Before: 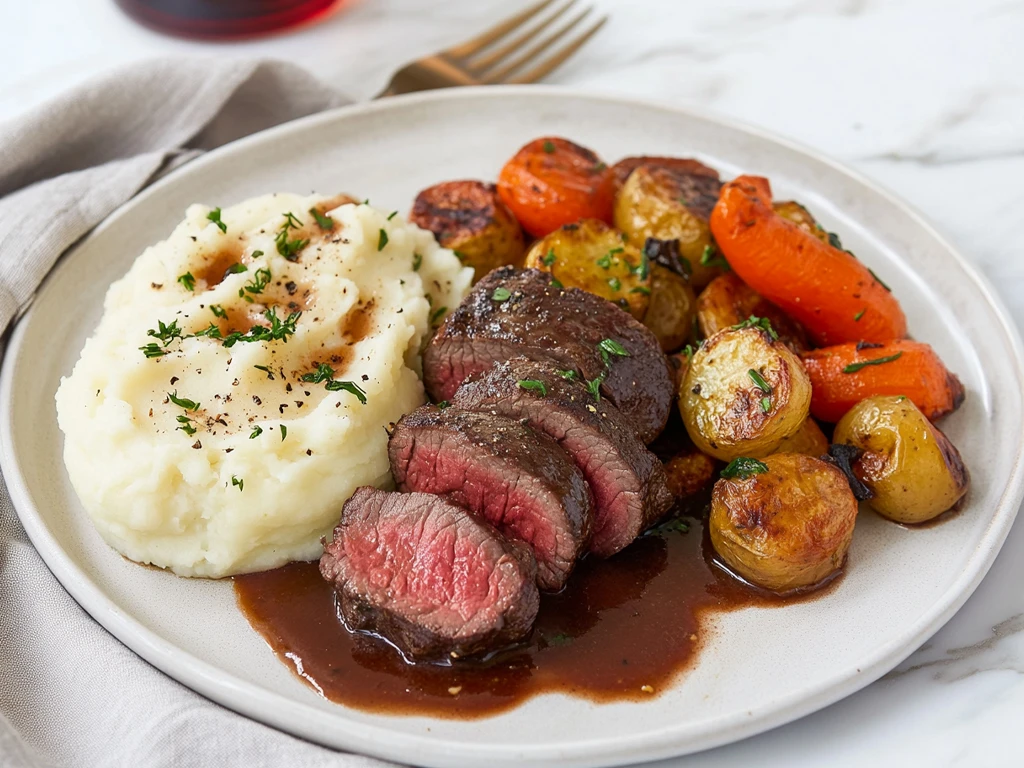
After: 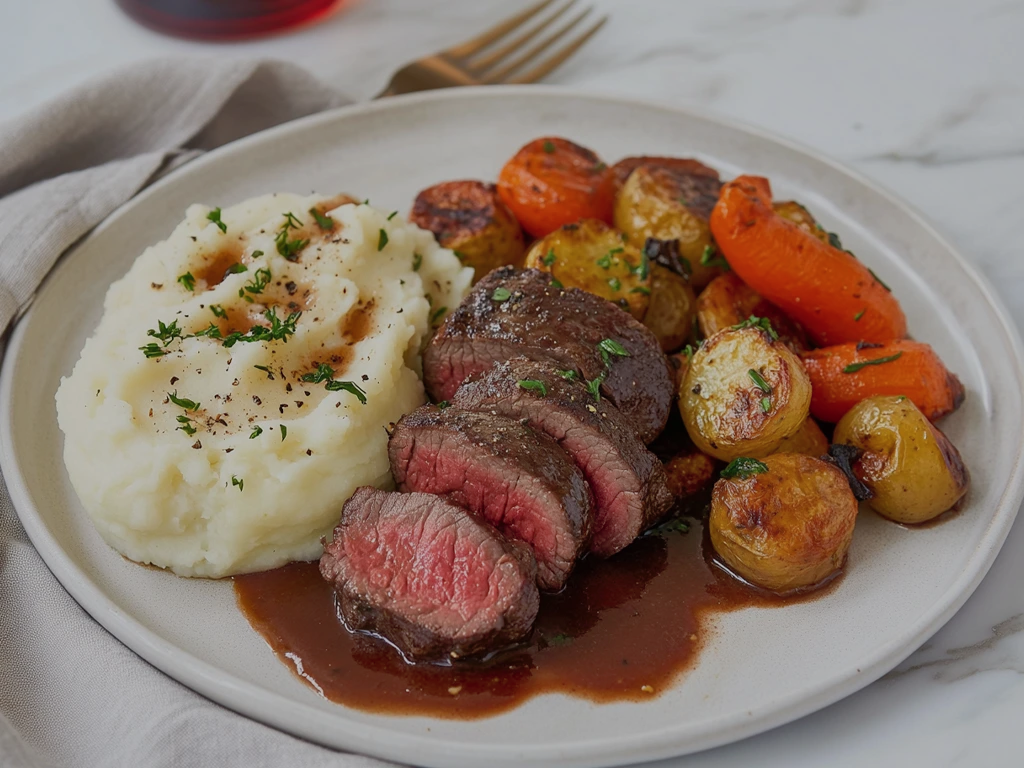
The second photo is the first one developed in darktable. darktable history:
exposure: black level correction 0, exposure -0.721 EV, compensate highlight preservation false
shadows and highlights: on, module defaults
color balance: output saturation 98.5%
